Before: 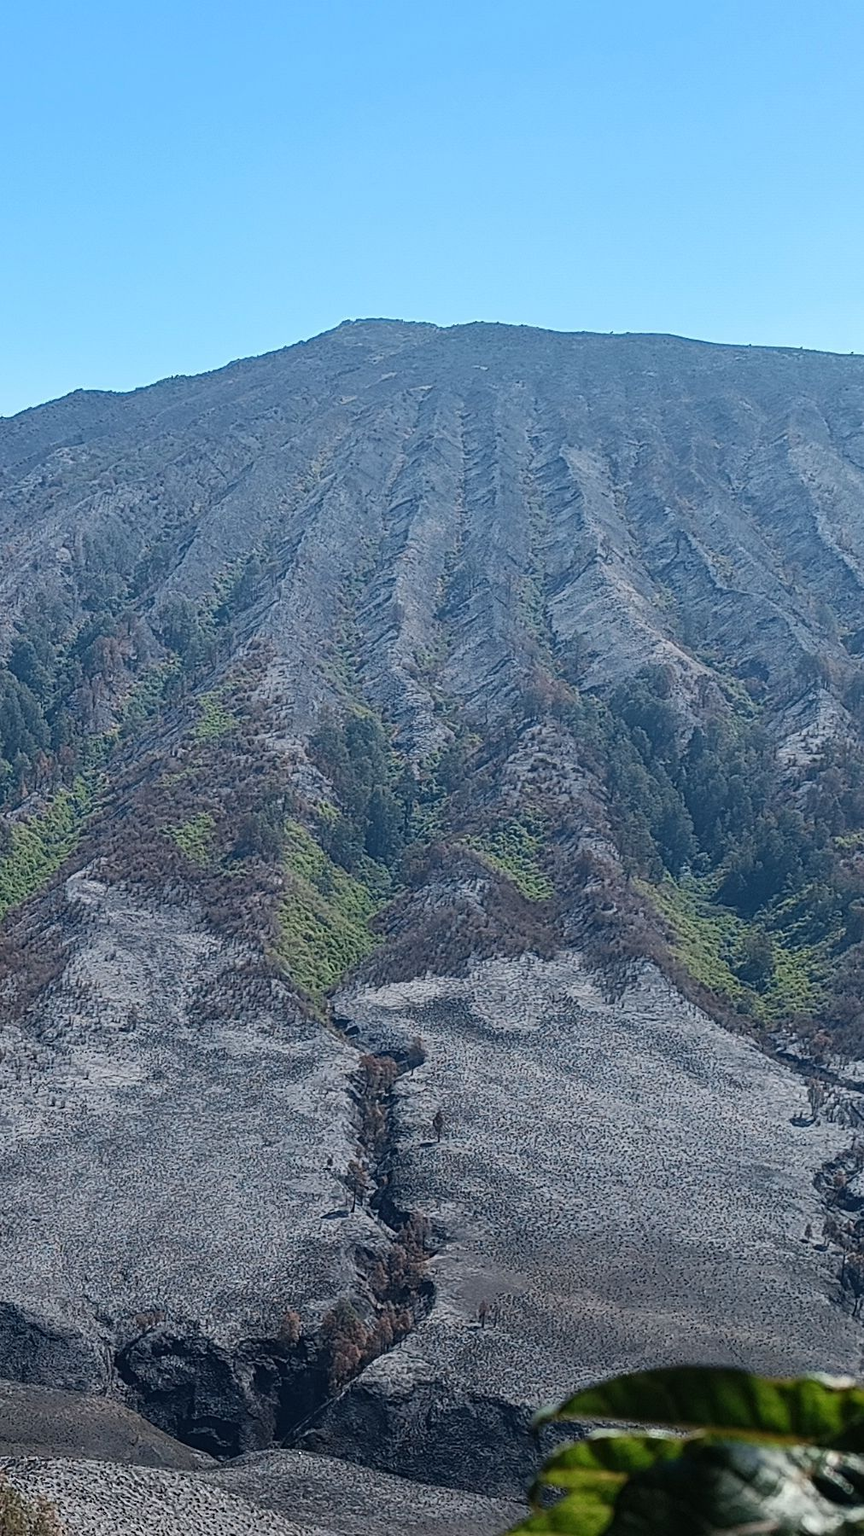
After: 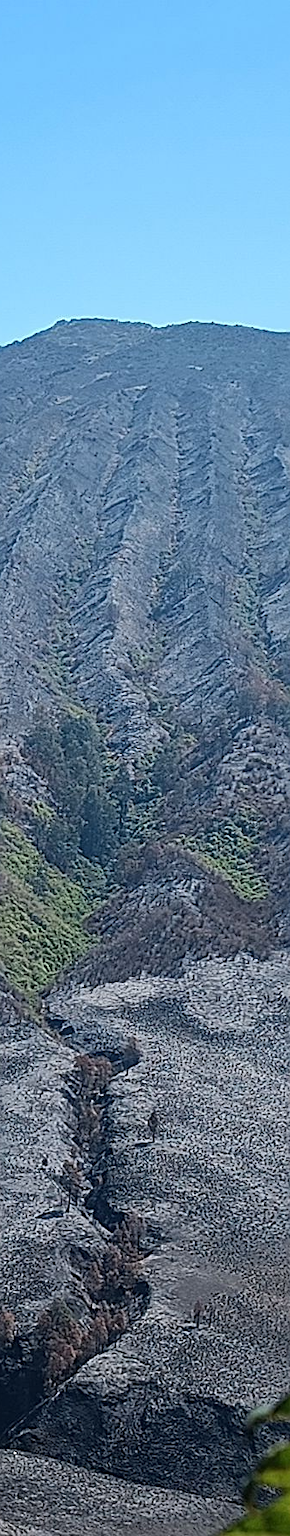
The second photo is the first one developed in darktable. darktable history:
exposure: compensate exposure bias true, compensate highlight preservation false
crop: left 33.033%, right 33.278%
sharpen: on, module defaults
